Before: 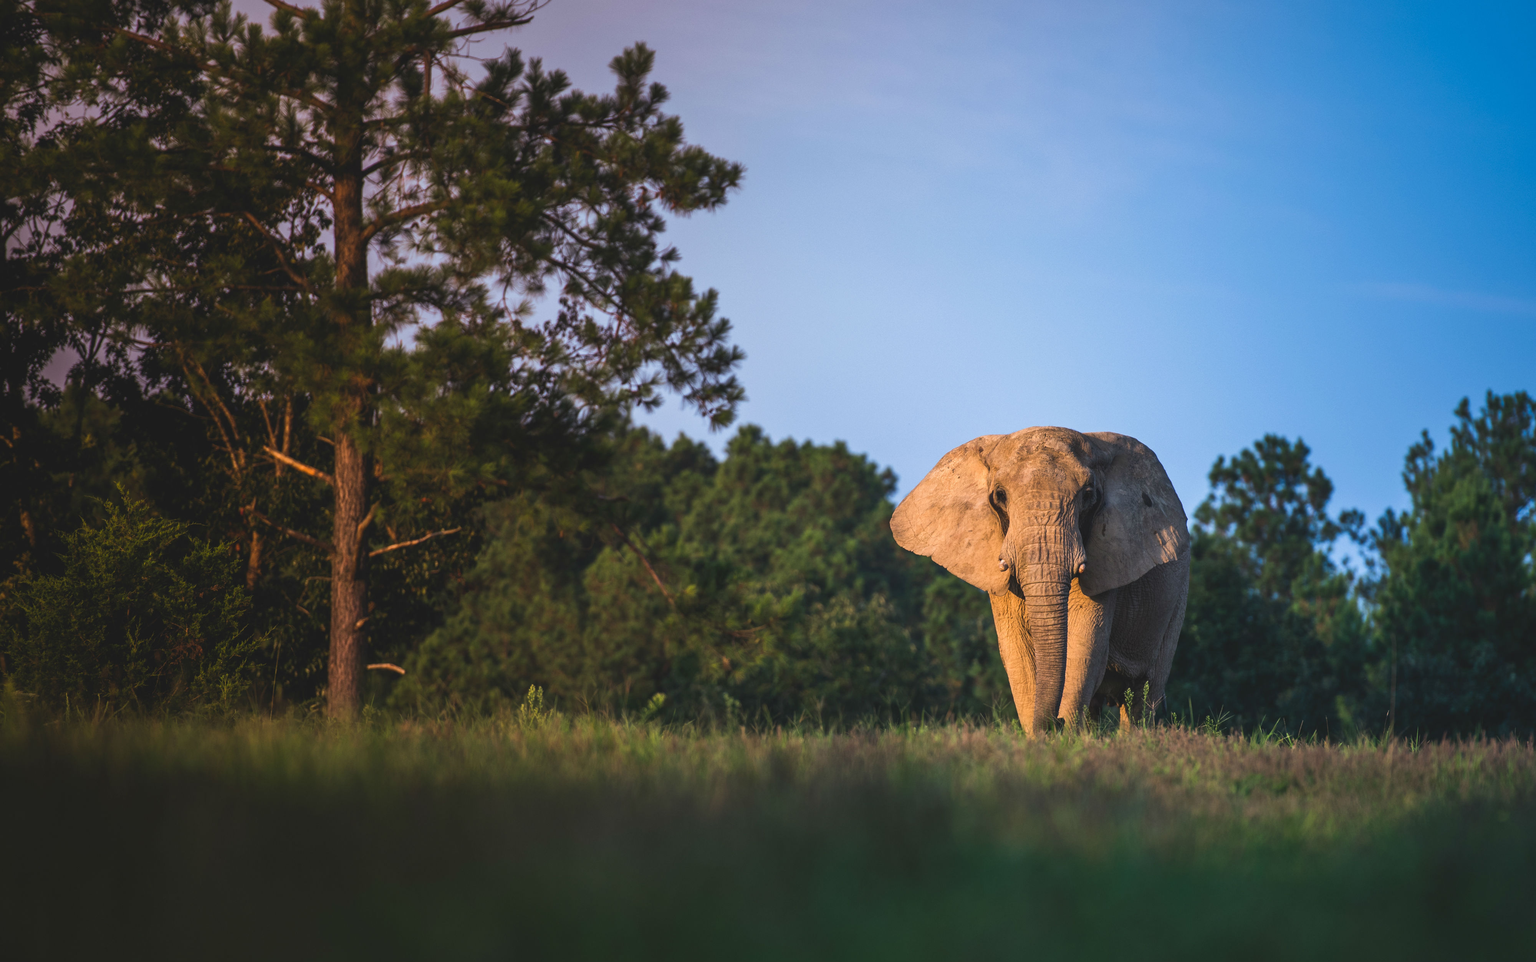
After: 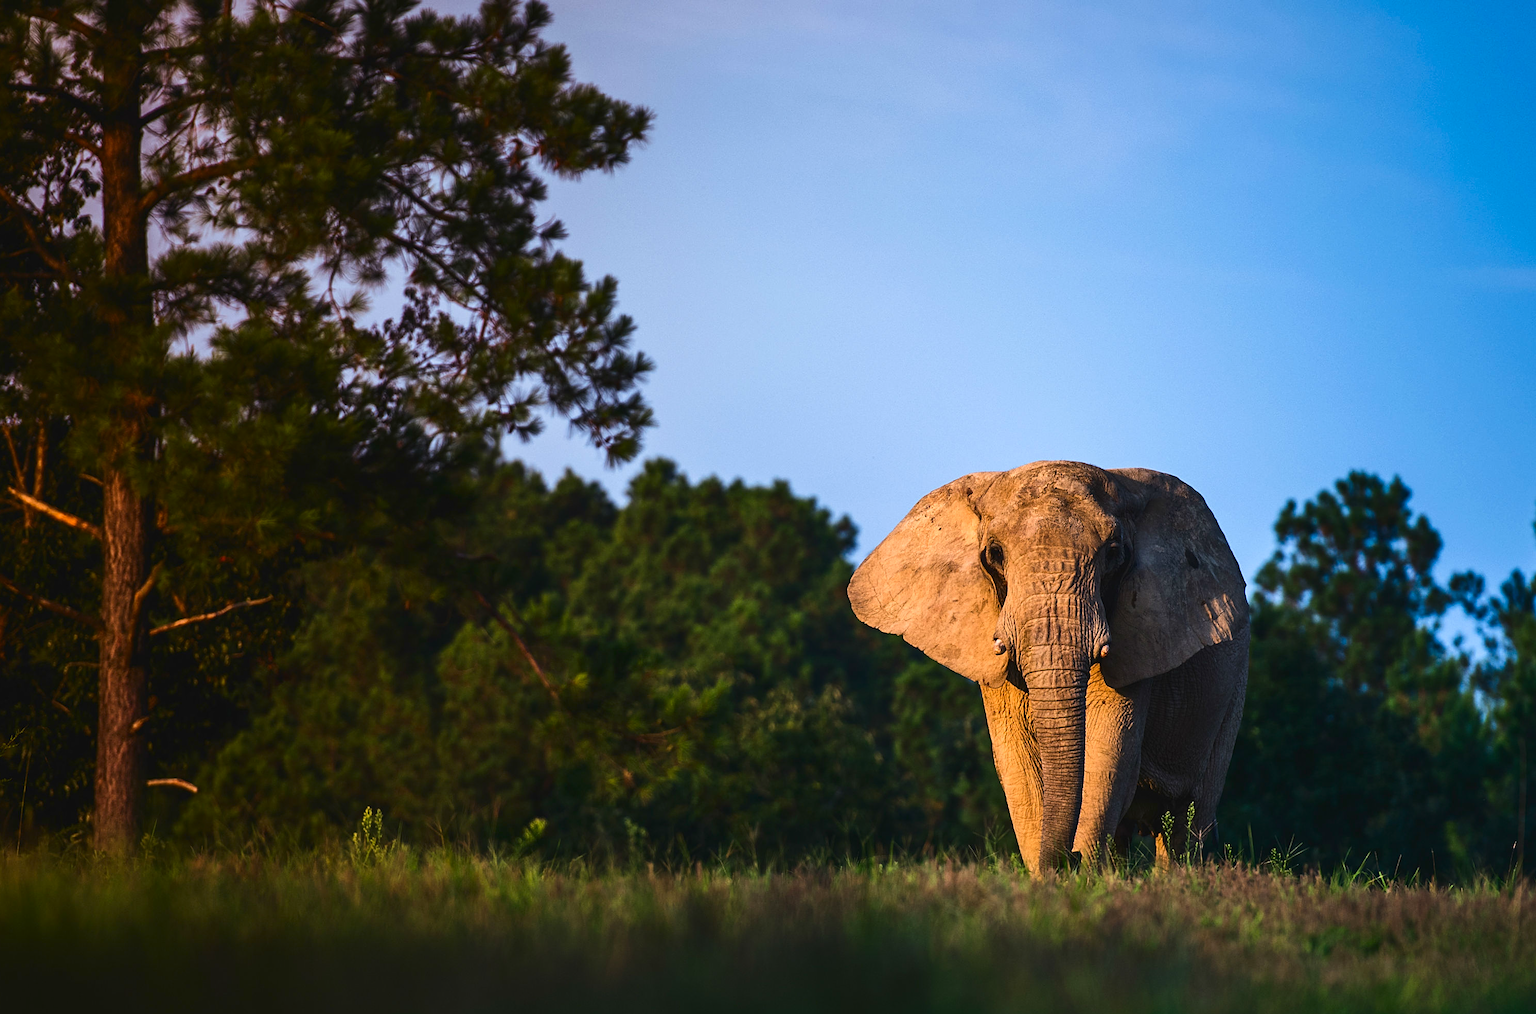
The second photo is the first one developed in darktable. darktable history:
sharpen: on, module defaults
crop: left 16.792%, top 8.654%, right 8.572%, bottom 12.627%
contrast brightness saturation: contrast 0.186, brightness -0.105, saturation 0.212
